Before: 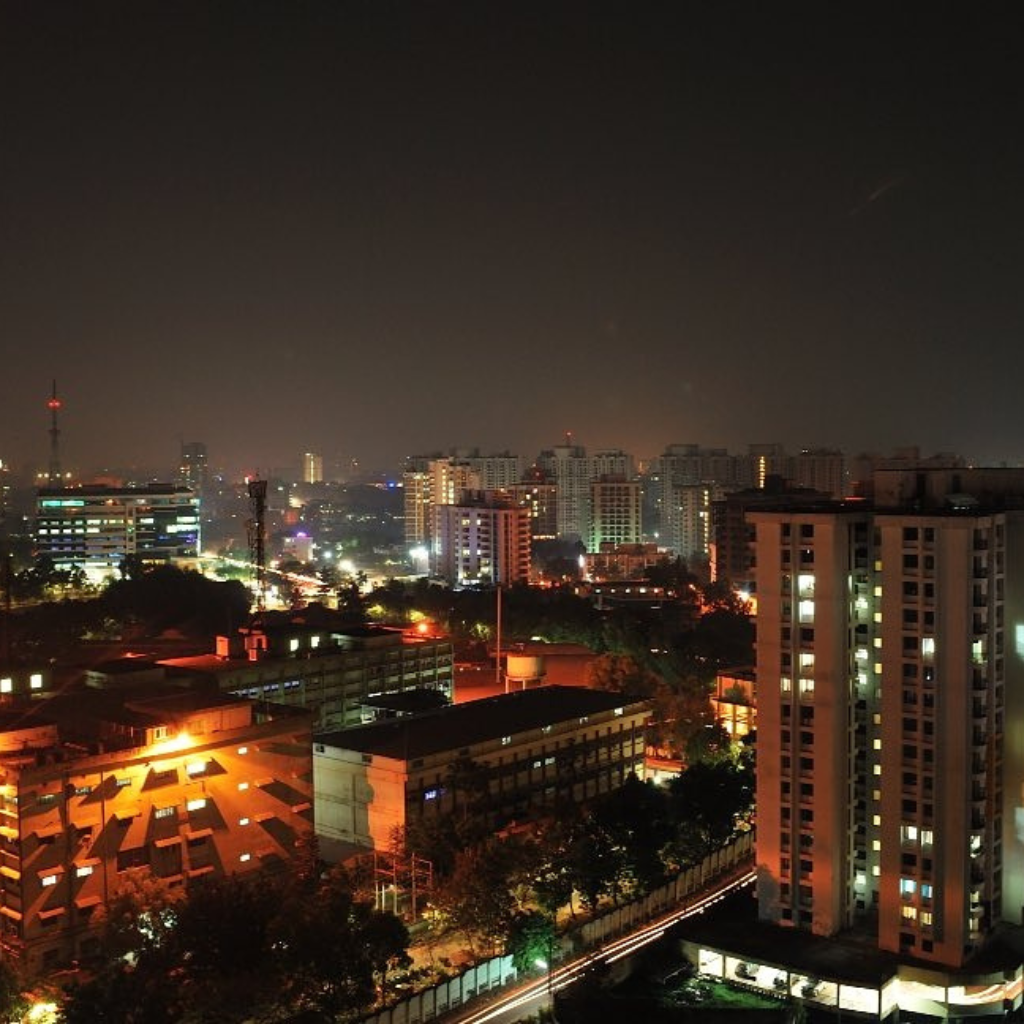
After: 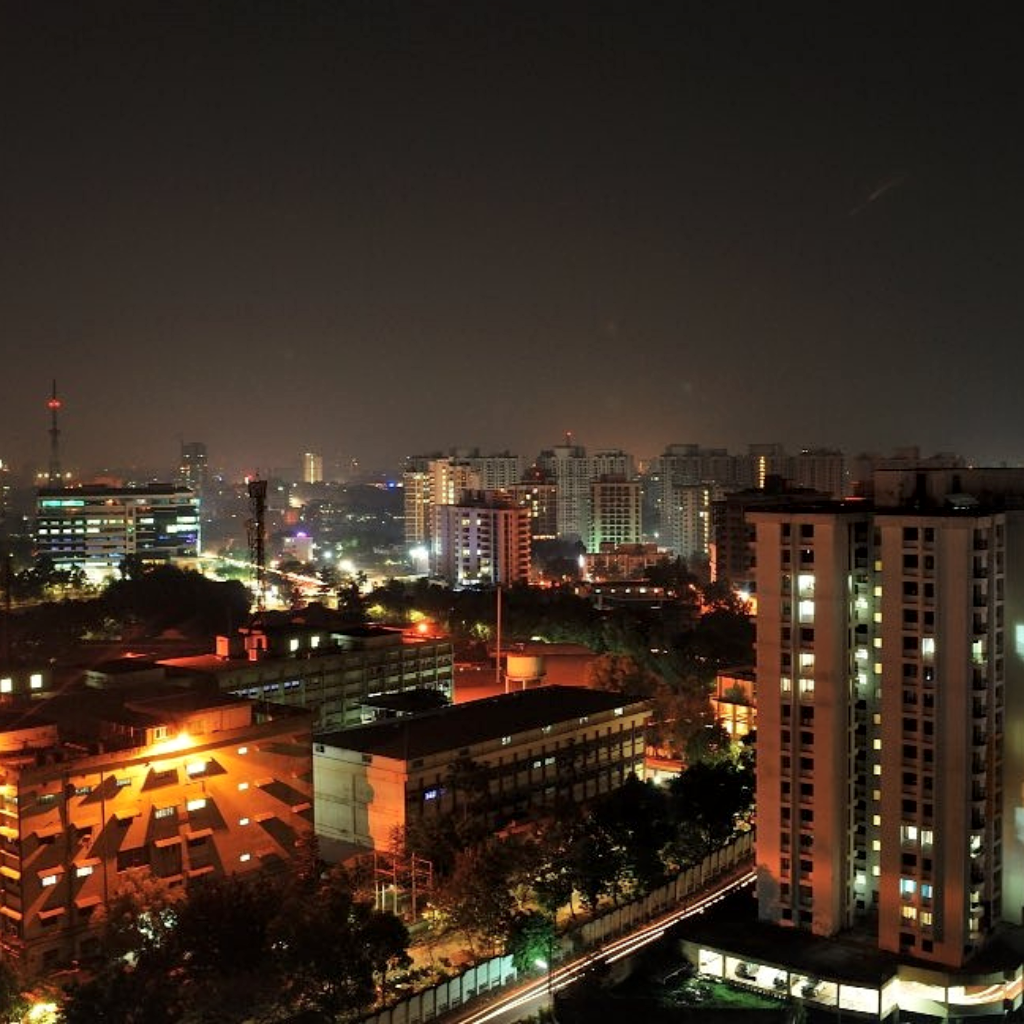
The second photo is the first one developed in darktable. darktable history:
local contrast: mode bilateral grid, contrast 20, coarseness 51, detail 130%, midtone range 0.2
